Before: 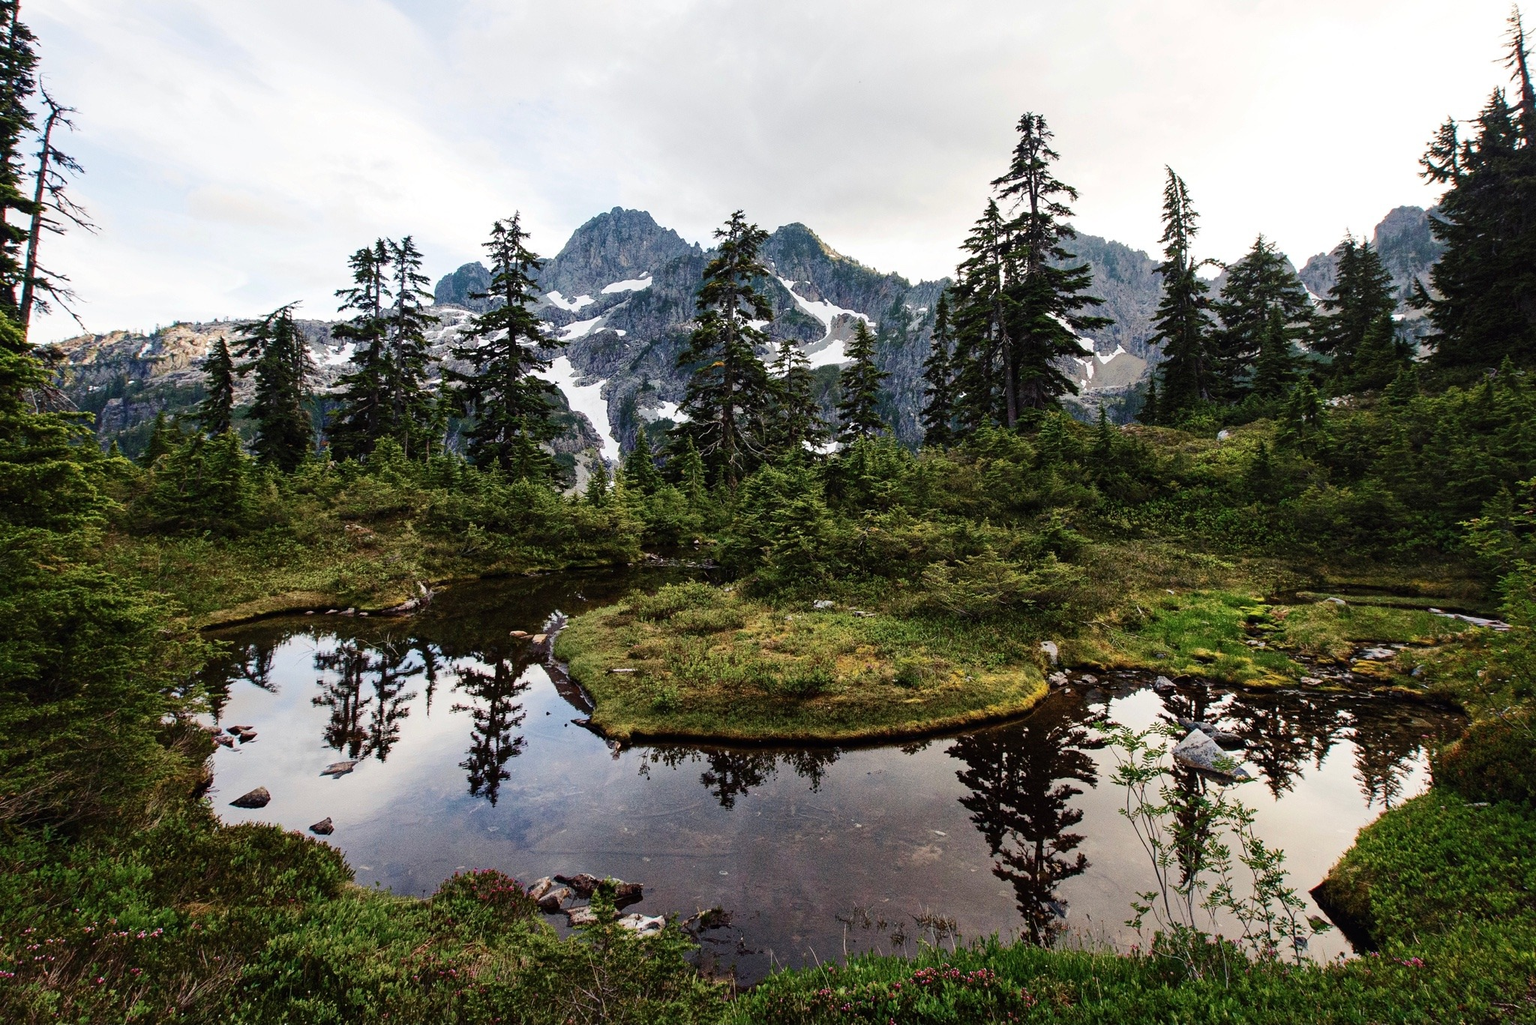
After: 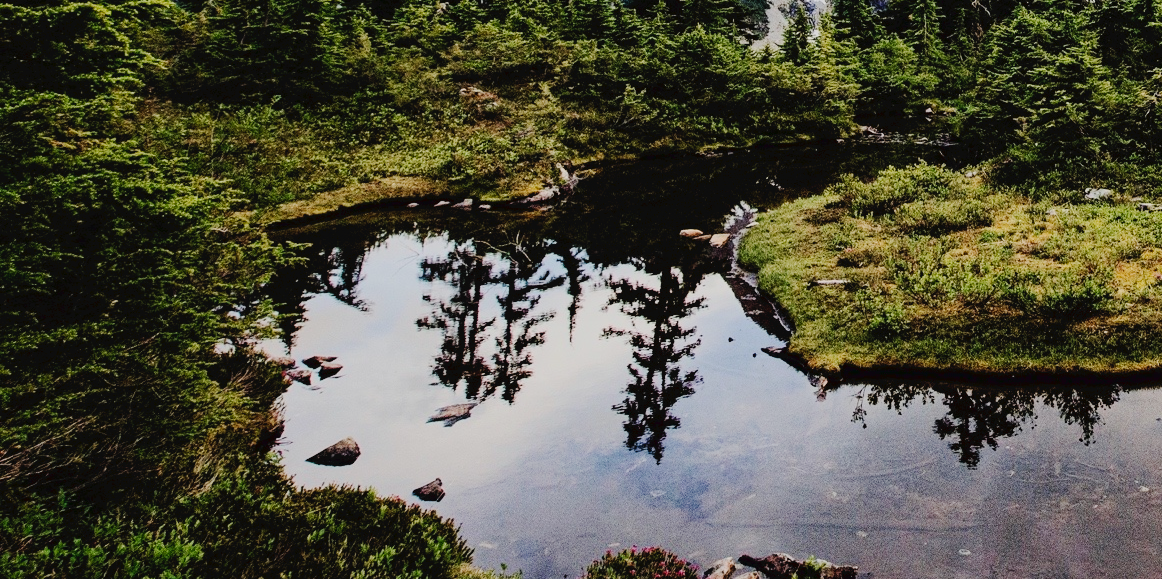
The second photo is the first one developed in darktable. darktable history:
tone curve: curves: ch0 [(0, 0) (0.003, 0.035) (0.011, 0.035) (0.025, 0.035) (0.044, 0.046) (0.069, 0.063) (0.1, 0.084) (0.136, 0.123) (0.177, 0.174) (0.224, 0.232) (0.277, 0.304) (0.335, 0.387) (0.399, 0.476) (0.468, 0.566) (0.543, 0.639) (0.623, 0.714) (0.709, 0.776) (0.801, 0.851) (0.898, 0.921) (1, 1)], preserve colors none
filmic rgb: black relative exposure -7.14 EV, white relative exposure 5.37 EV, hardness 3.02, color science v6 (2022)
color correction: highlights b* -0.051
crop: top 44.797%, right 43.237%, bottom 12.803%
